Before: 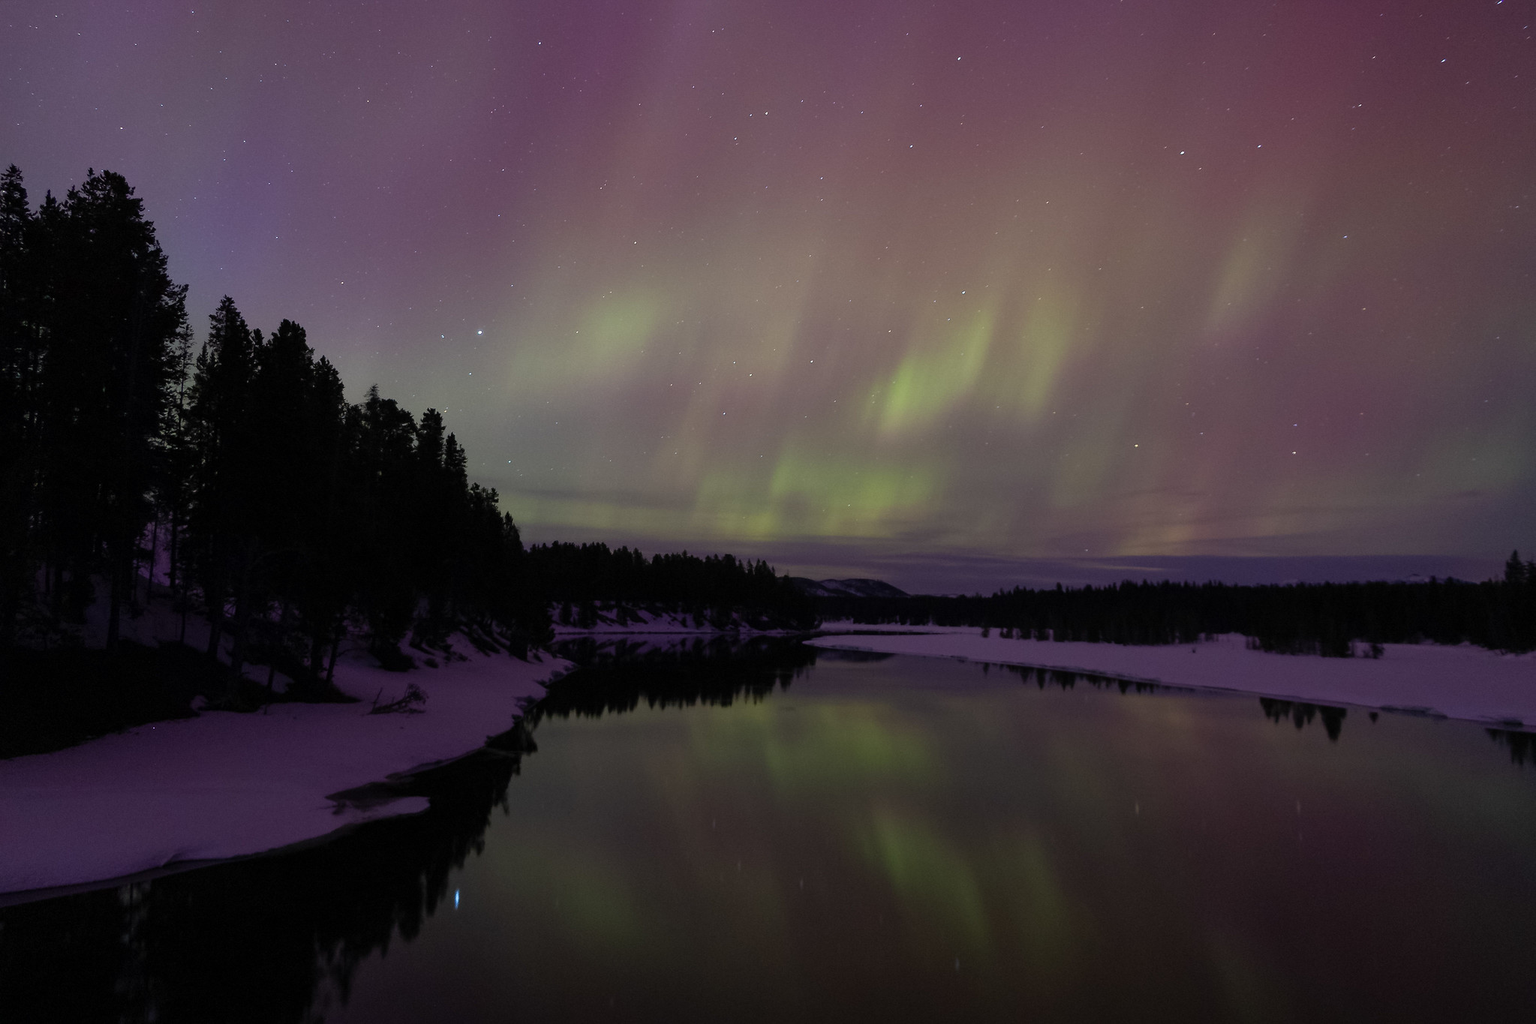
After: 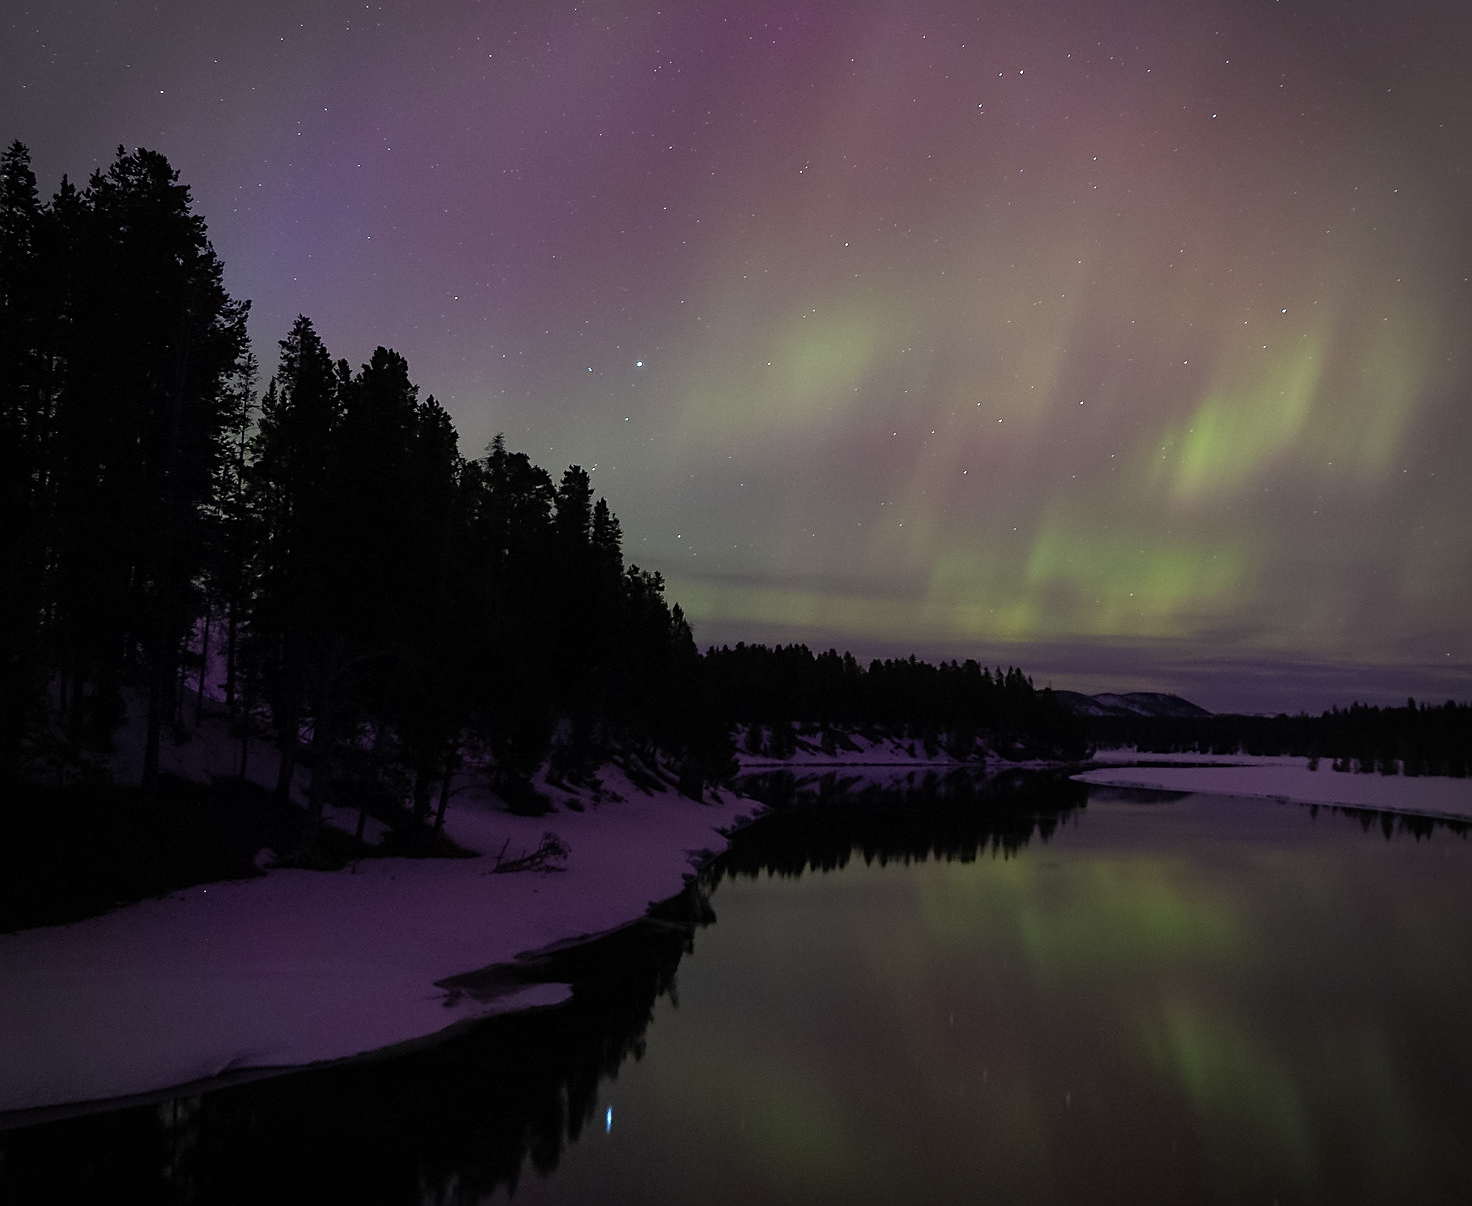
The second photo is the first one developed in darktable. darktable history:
sharpen: on, module defaults
vignetting: fall-off radius 31.48%, brightness -0.472
crop: top 5.803%, right 27.864%, bottom 5.804%
